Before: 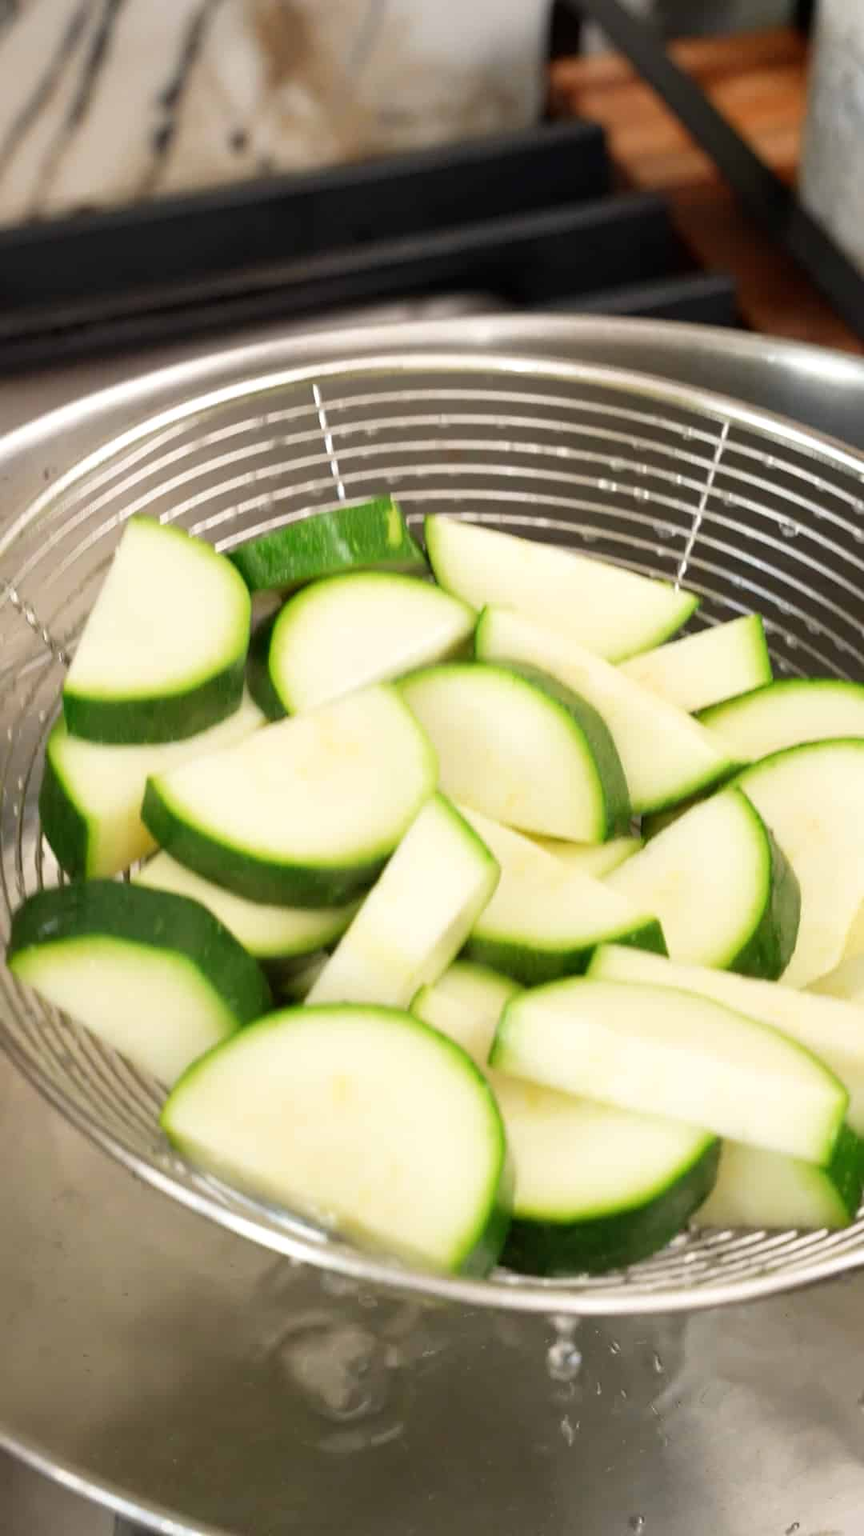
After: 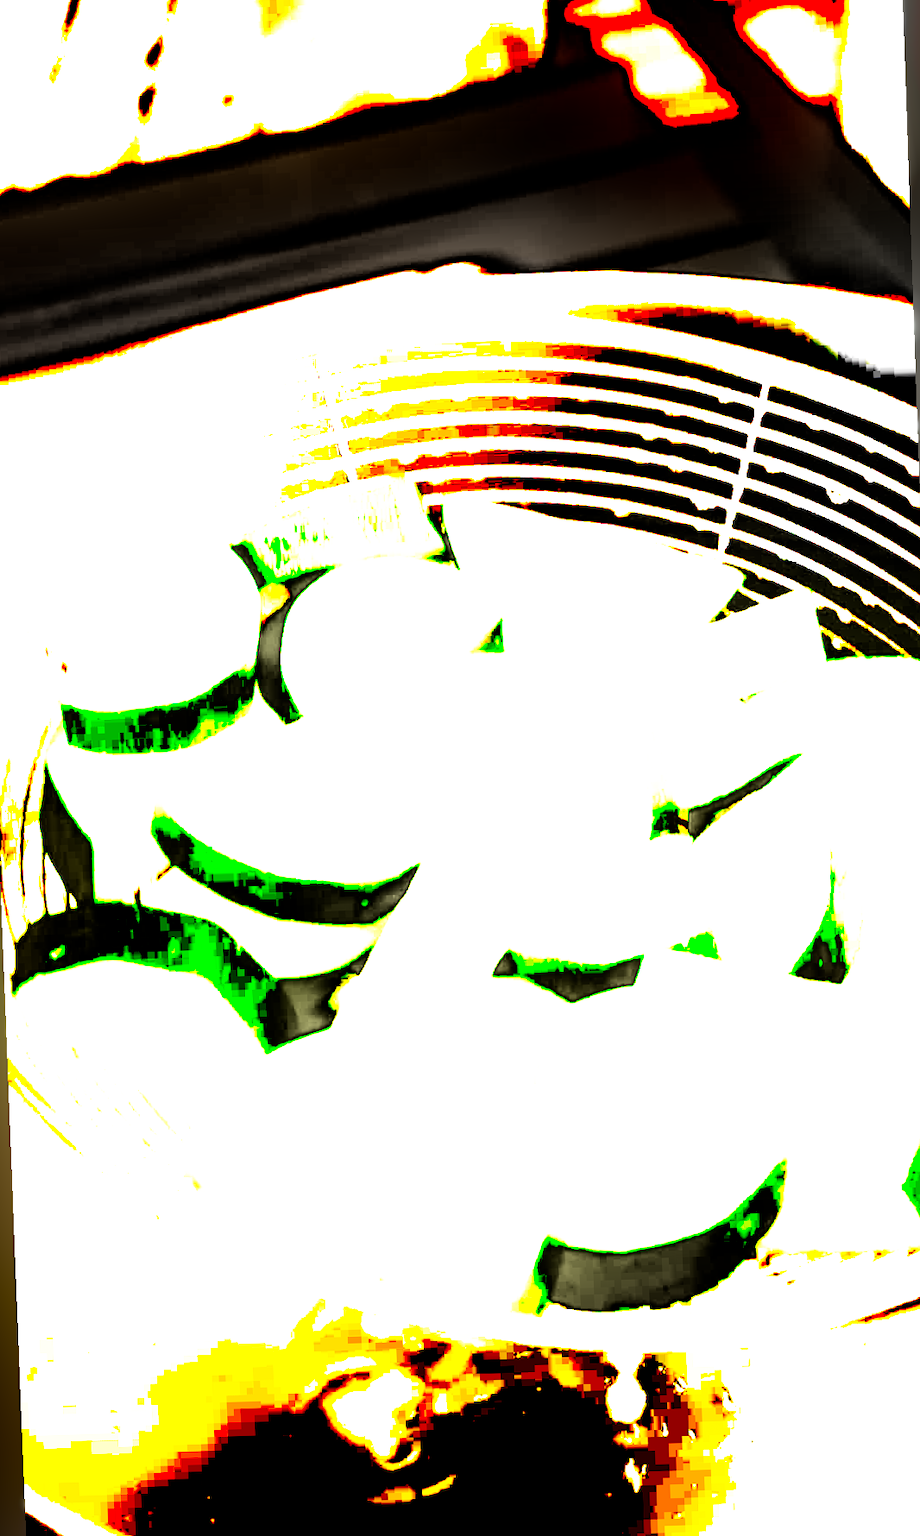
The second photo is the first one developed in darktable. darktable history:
exposure: black level correction 0.1, exposure 3 EV, compensate highlight preservation false
filmic rgb: black relative exposure -8.7 EV, white relative exposure 2.7 EV, threshold 3 EV, target black luminance 0%, hardness 6.25, latitude 76.53%, contrast 1.326, shadows ↔ highlights balance -0.349%, preserve chrominance no, color science v4 (2020), enable highlight reconstruction true
rotate and perspective: rotation -2.12°, lens shift (vertical) 0.009, lens shift (horizontal) -0.008, automatic cropping original format, crop left 0.036, crop right 0.964, crop top 0.05, crop bottom 0.959
